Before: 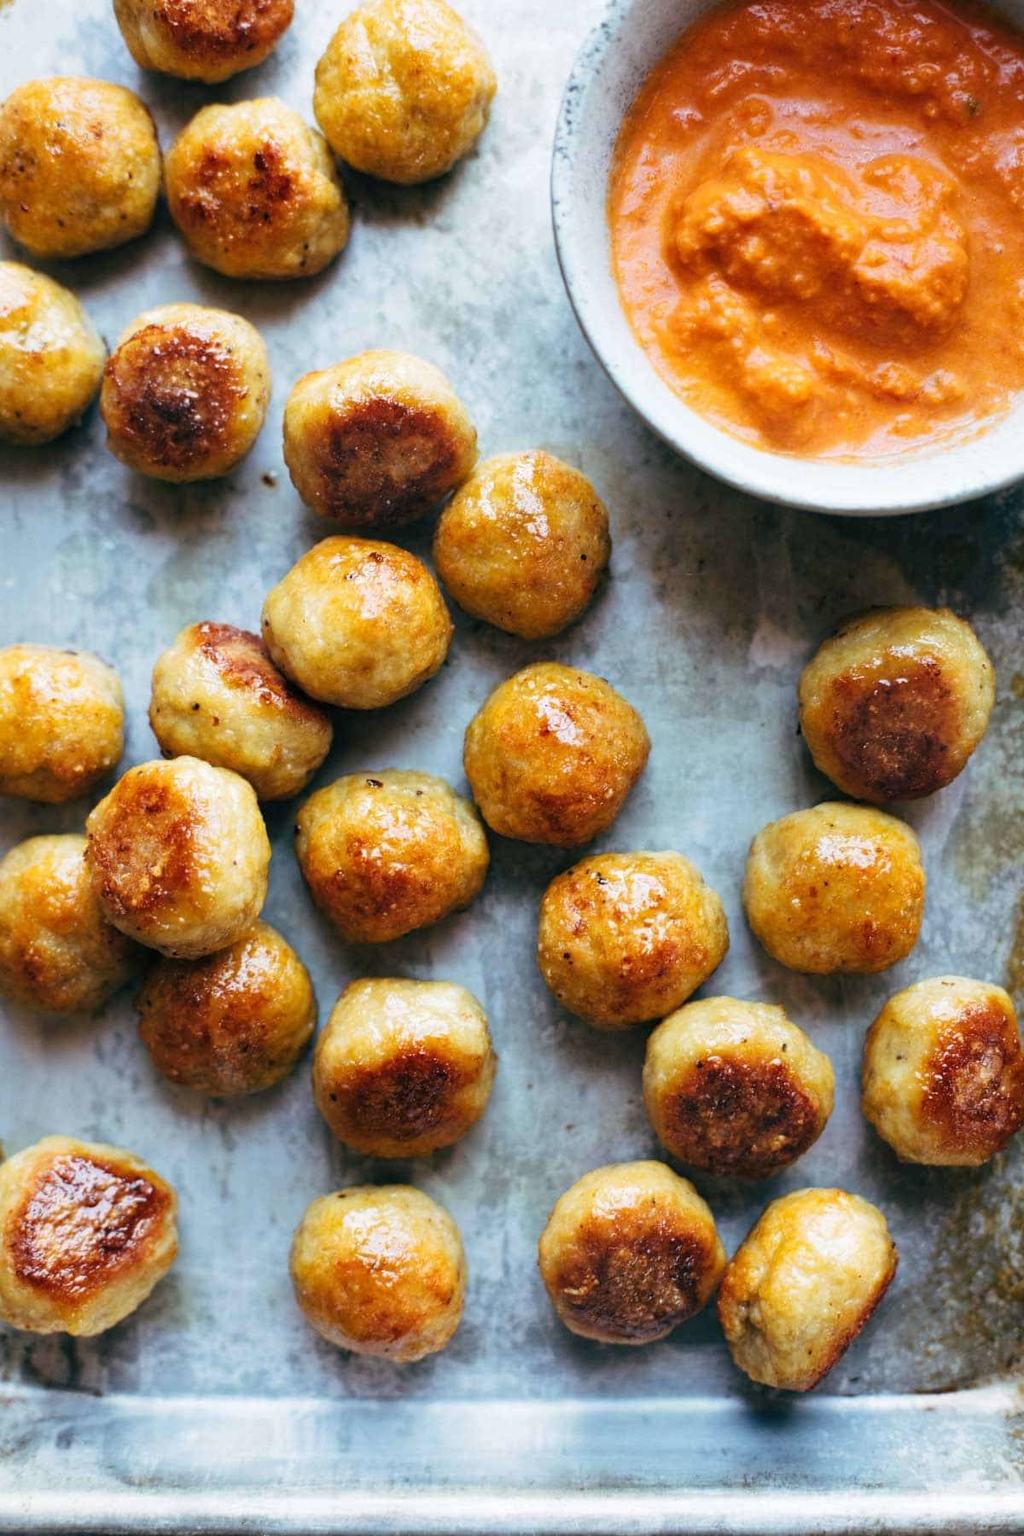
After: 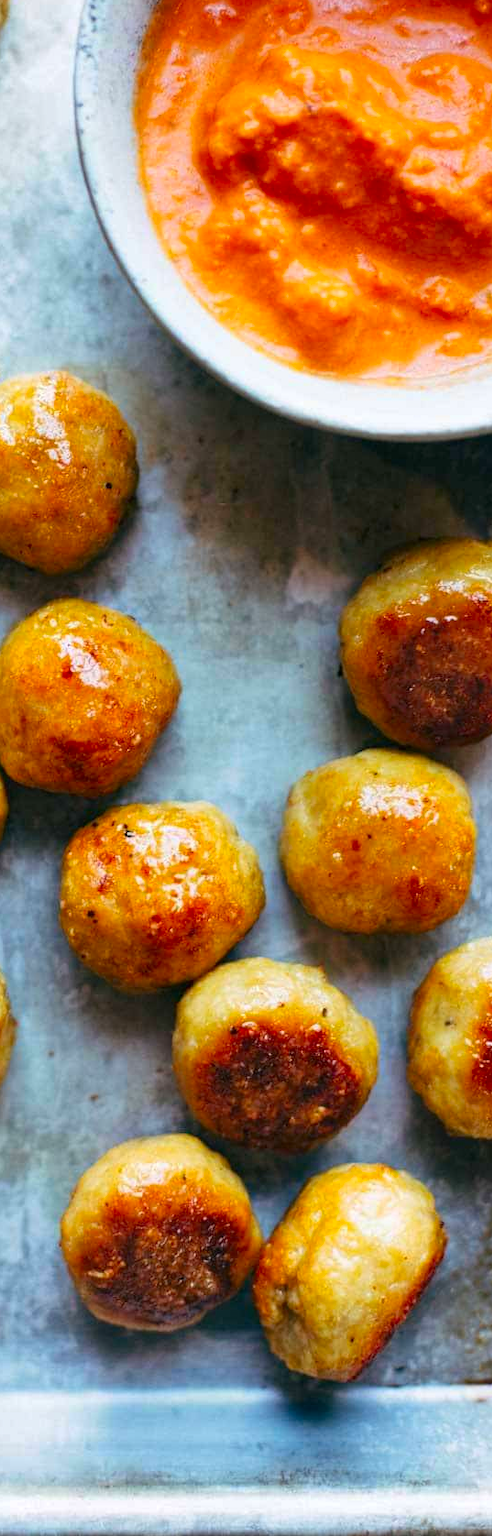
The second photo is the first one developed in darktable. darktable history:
crop: left 47.153%, top 6.835%, right 8.094%
contrast brightness saturation: brightness -0.022, saturation 0.362
